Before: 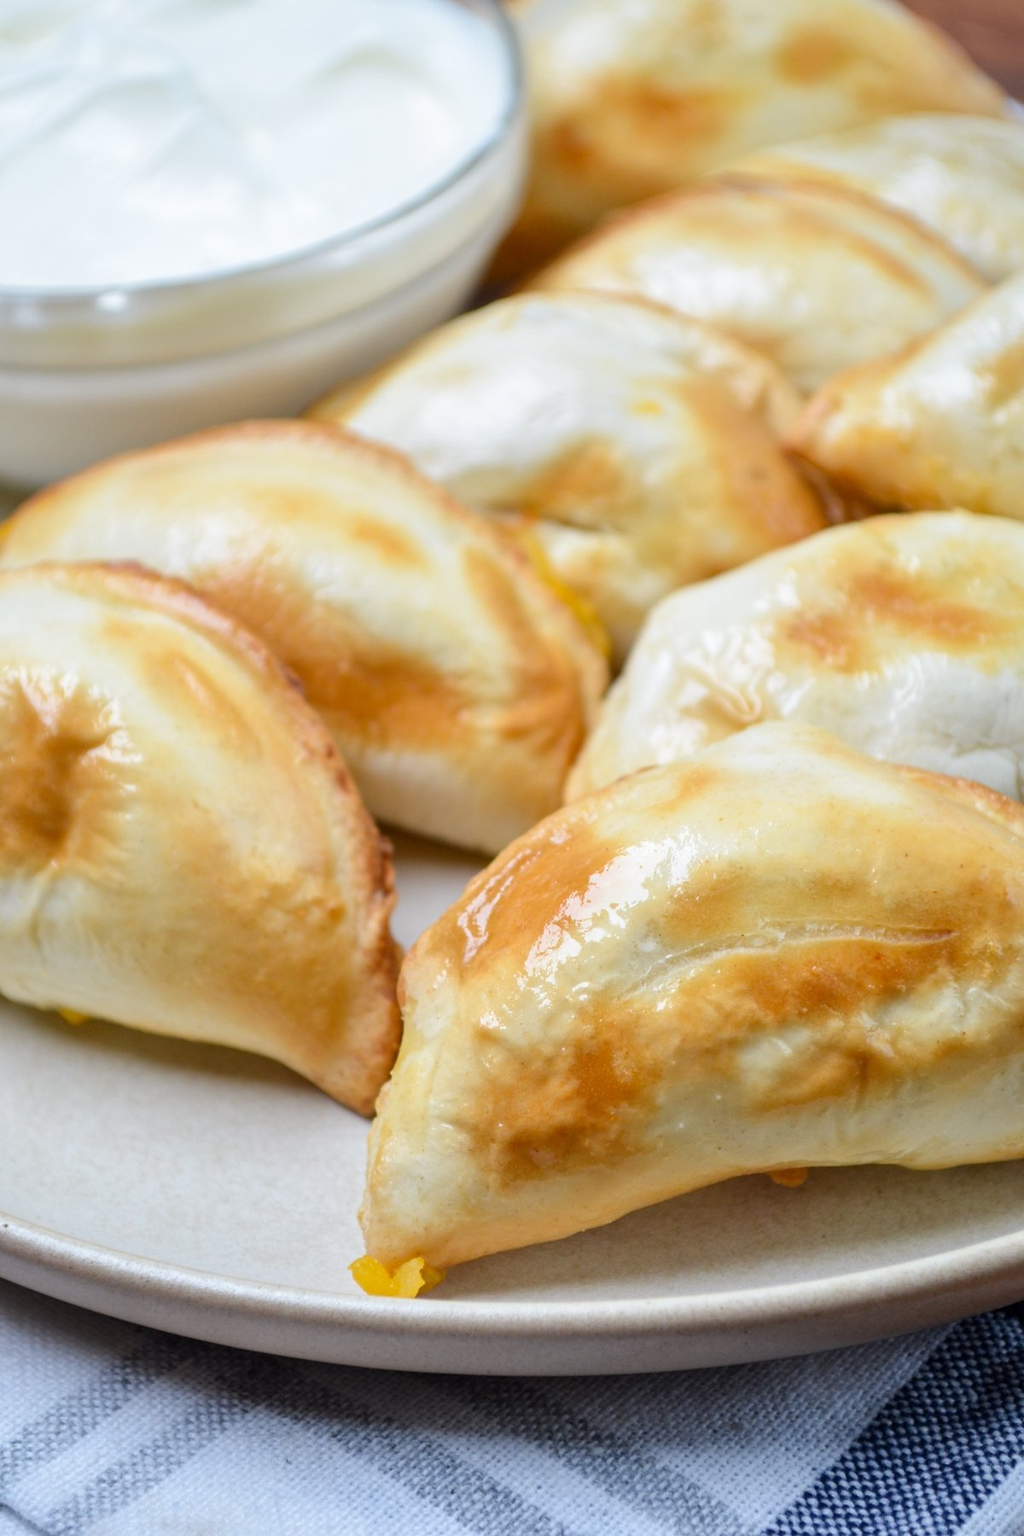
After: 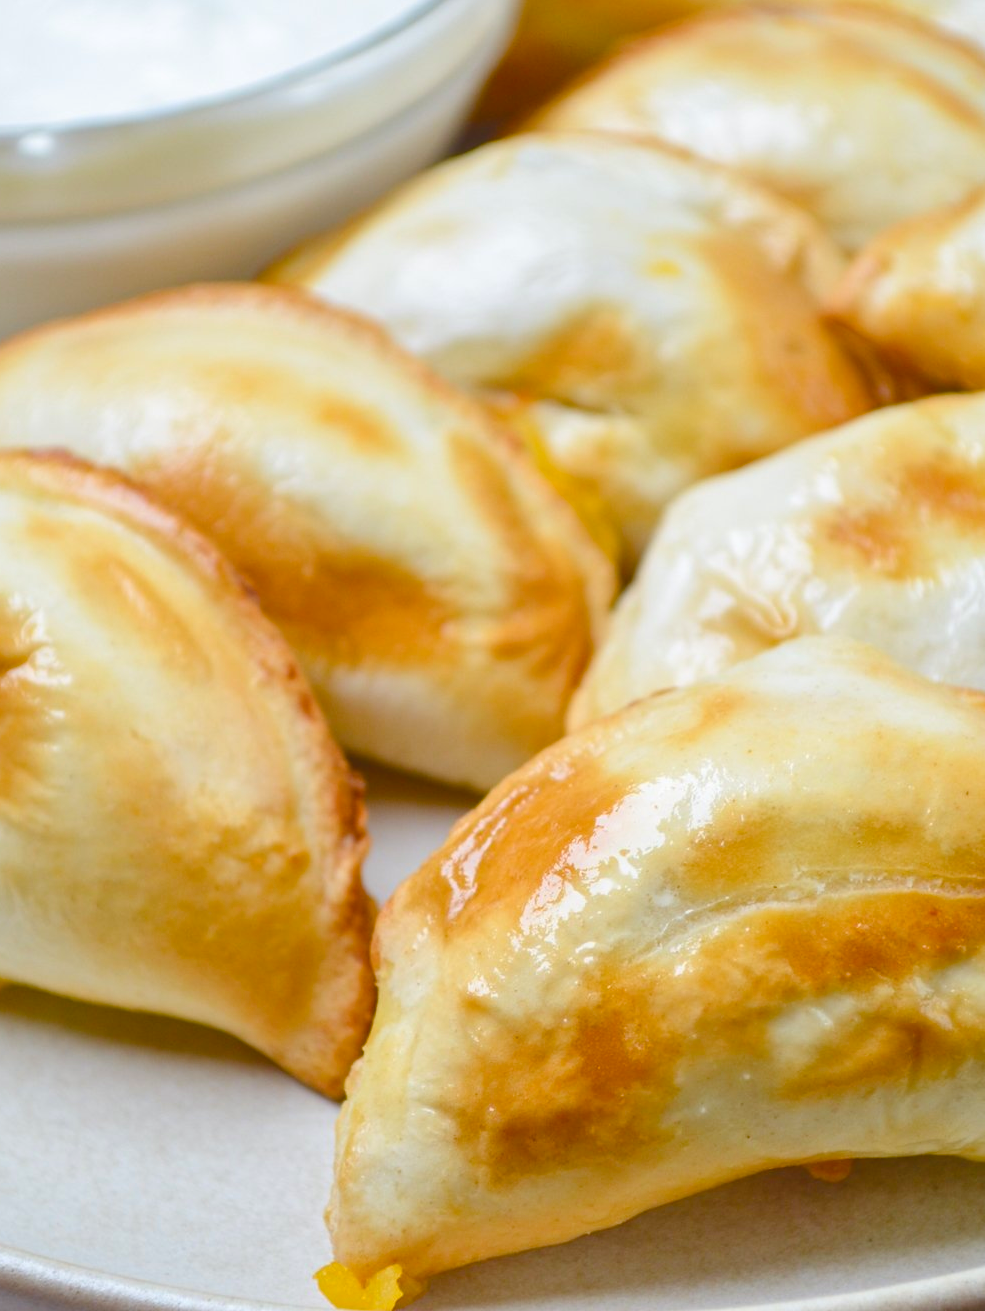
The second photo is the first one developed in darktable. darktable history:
crop: left 7.918%, top 11.649%, right 9.956%, bottom 15.479%
exposure: black level correction -0.029, compensate highlight preservation false
color balance rgb: global offset › luminance -1.419%, perceptual saturation grading › global saturation 20%, perceptual saturation grading › highlights -25.423%, perceptual saturation grading › shadows 49.599%, global vibrance 29.651%
